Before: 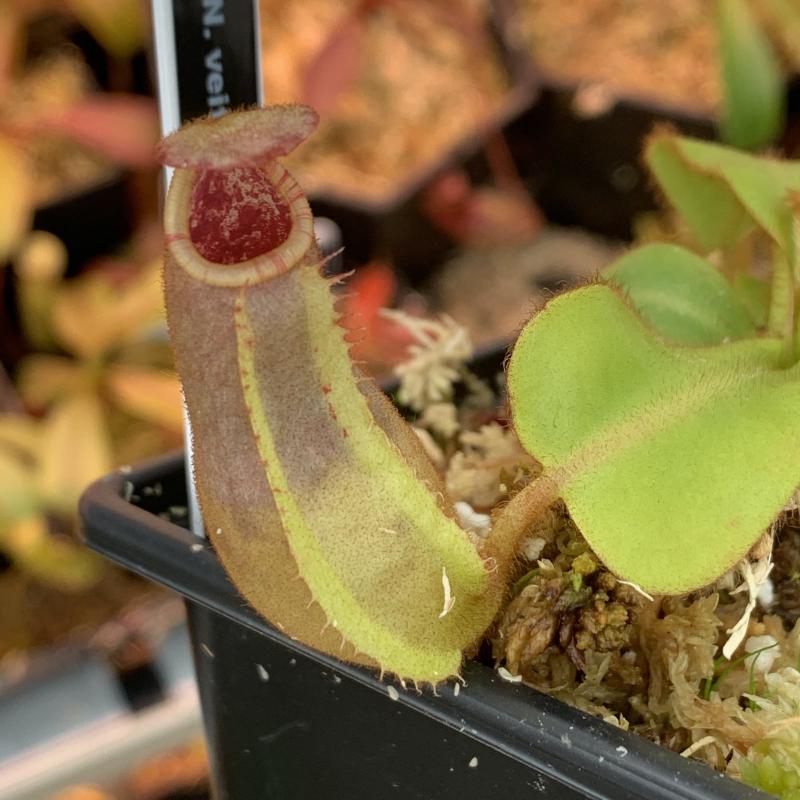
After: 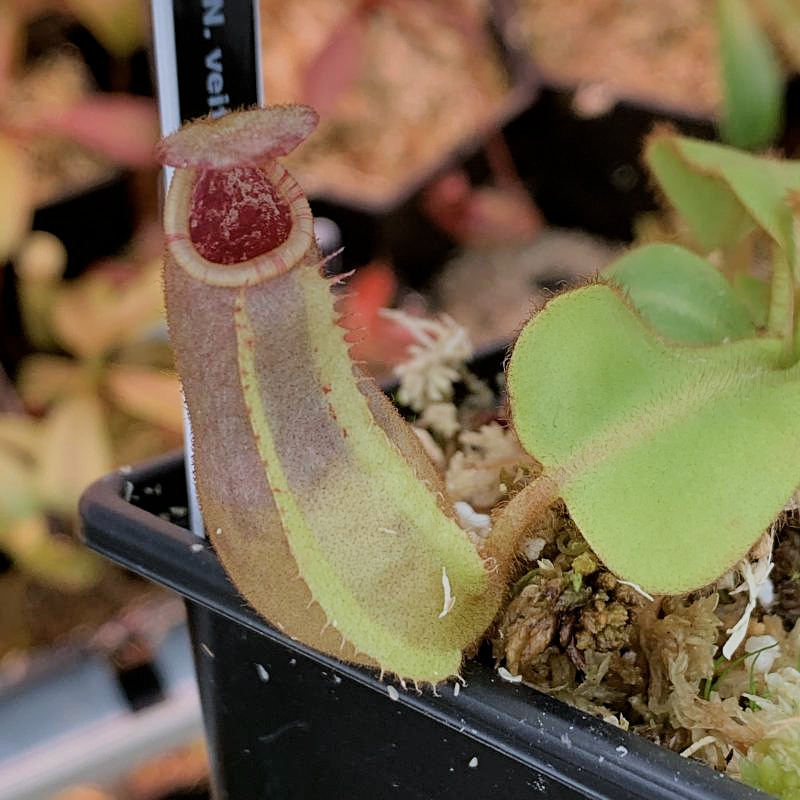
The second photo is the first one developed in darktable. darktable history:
sharpen: on, module defaults
color calibration: illuminant custom, x 0.373, y 0.388, temperature 4244.94 K
filmic rgb: black relative exposure -7.65 EV, white relative exposure 4.56 EV, hardness 3.61
